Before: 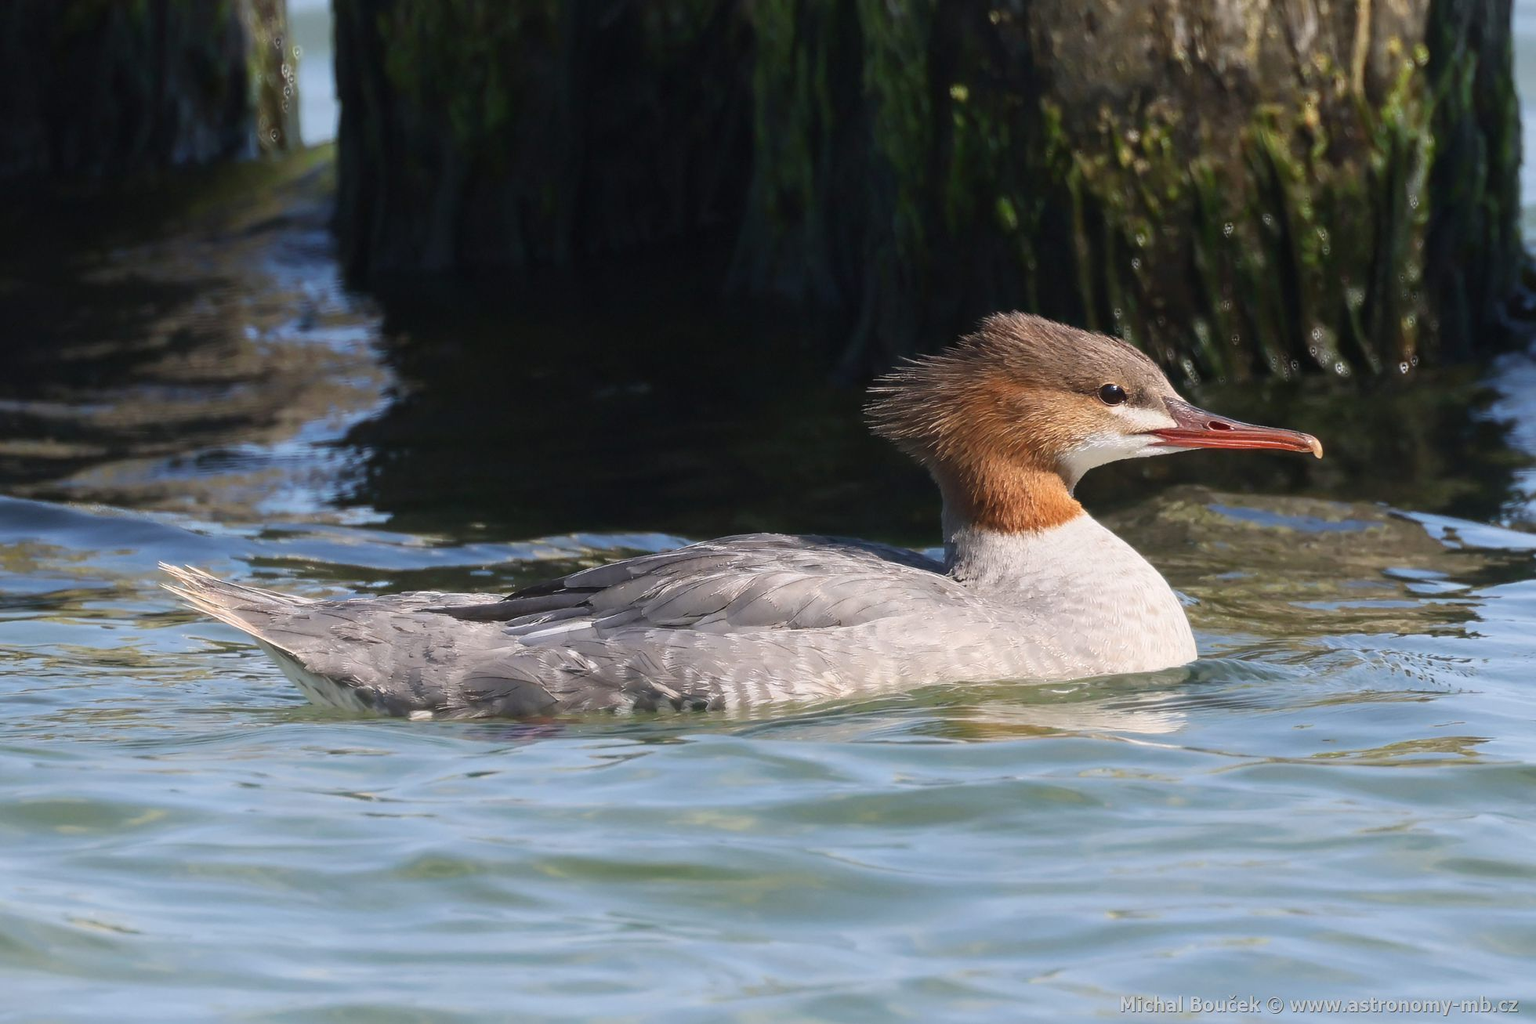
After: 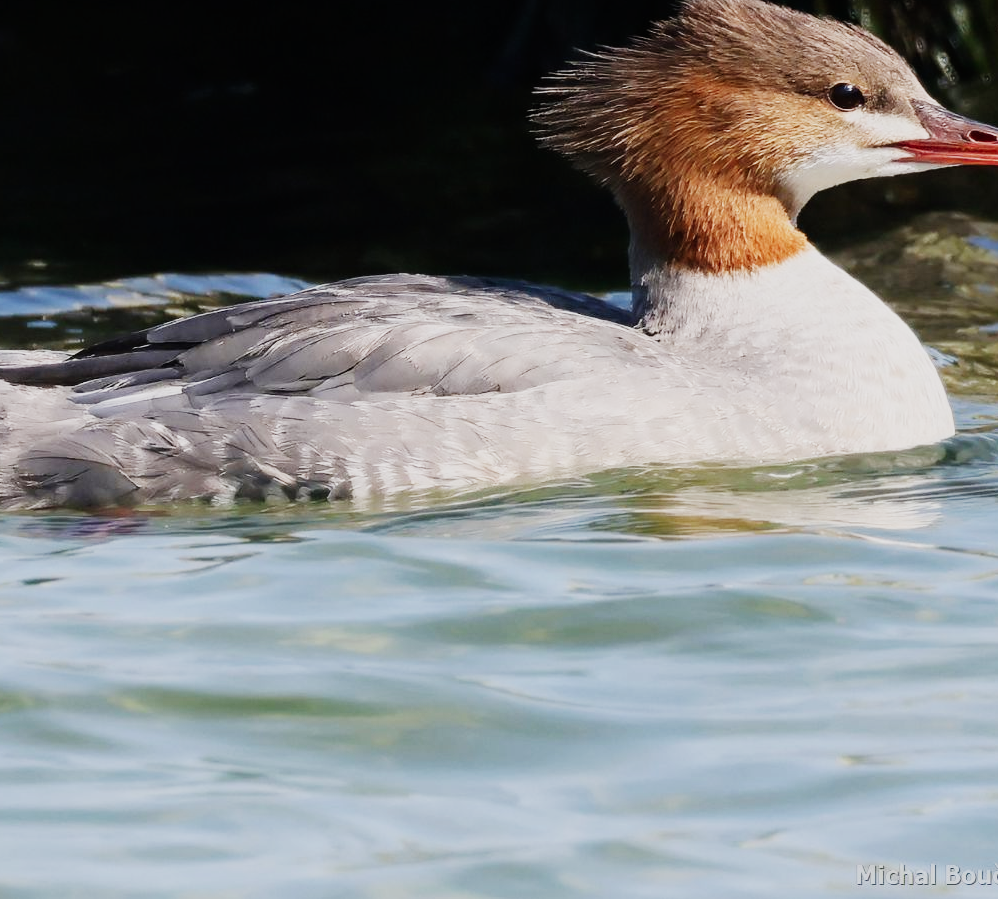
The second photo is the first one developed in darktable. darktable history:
crop and rotate: left 29.237%, top 31.152%, right 19.807%
sigmoid: contrast 1.7, skew -0.2, preserve hue 0%, red attenuation 0.1, red rotation 0.035, green attenuation 0.1, green rotation -0.017, blue attenuation 0.15, blue rotation -0.052, base primaries Rec2020
exposure: exposure 0.236 EV, compensate highlight preservation false
